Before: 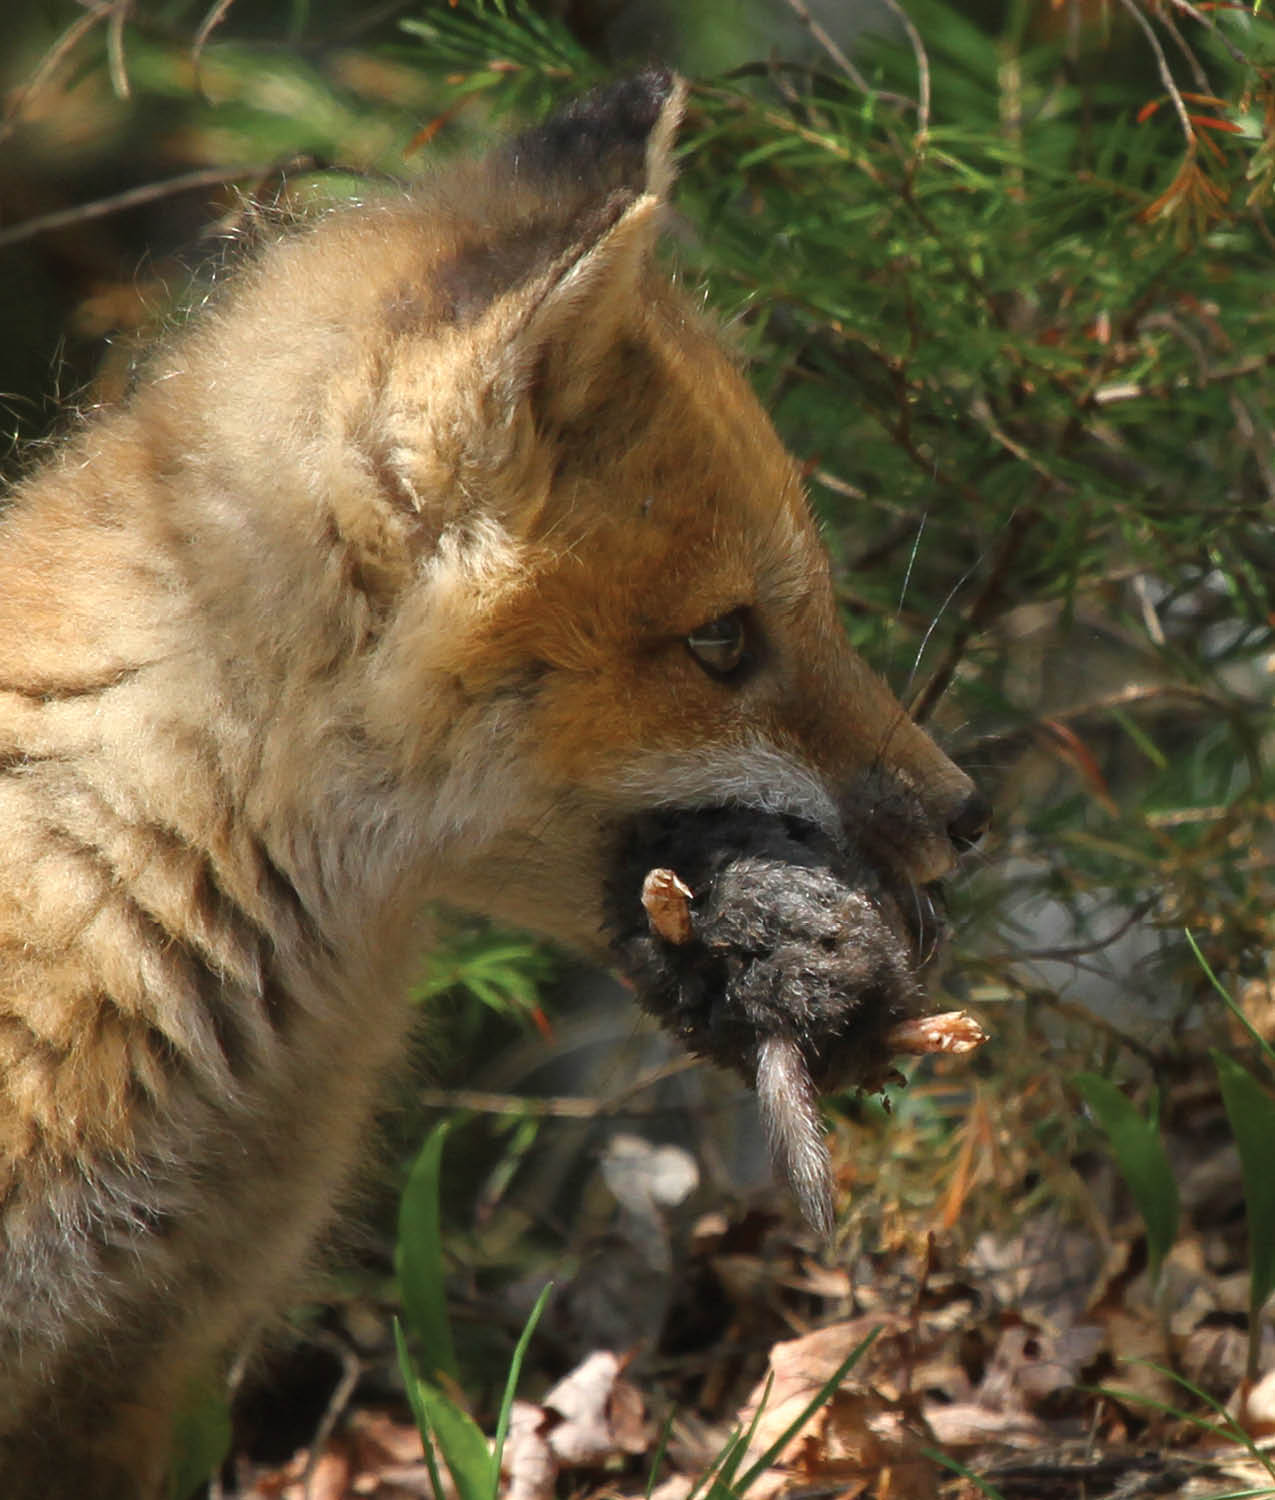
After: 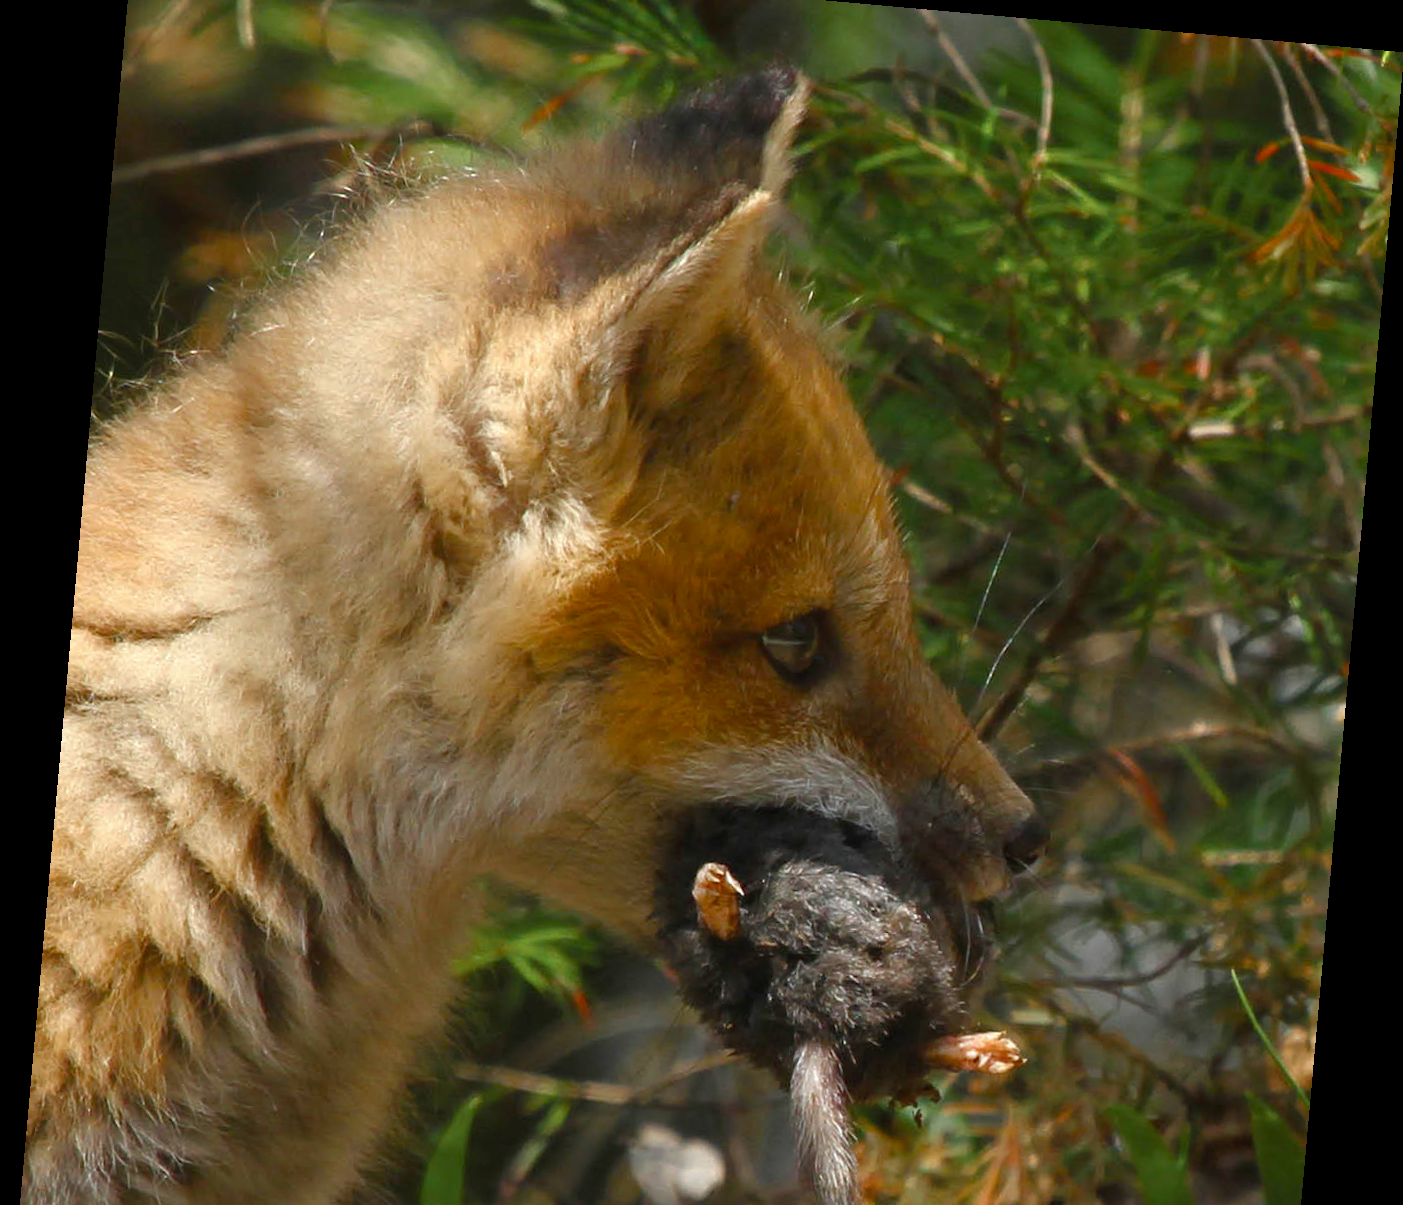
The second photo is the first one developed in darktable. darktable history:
crop: top 3.857%, bottom 21.132%
rotate and perspective: rotation 5.12°, automatic cropping off
color balance rgb: perceptual saturation grading › global saturation 20%, perceptual saturation grading › highlights -25%, perceptual saturation grading › shadows 25%
